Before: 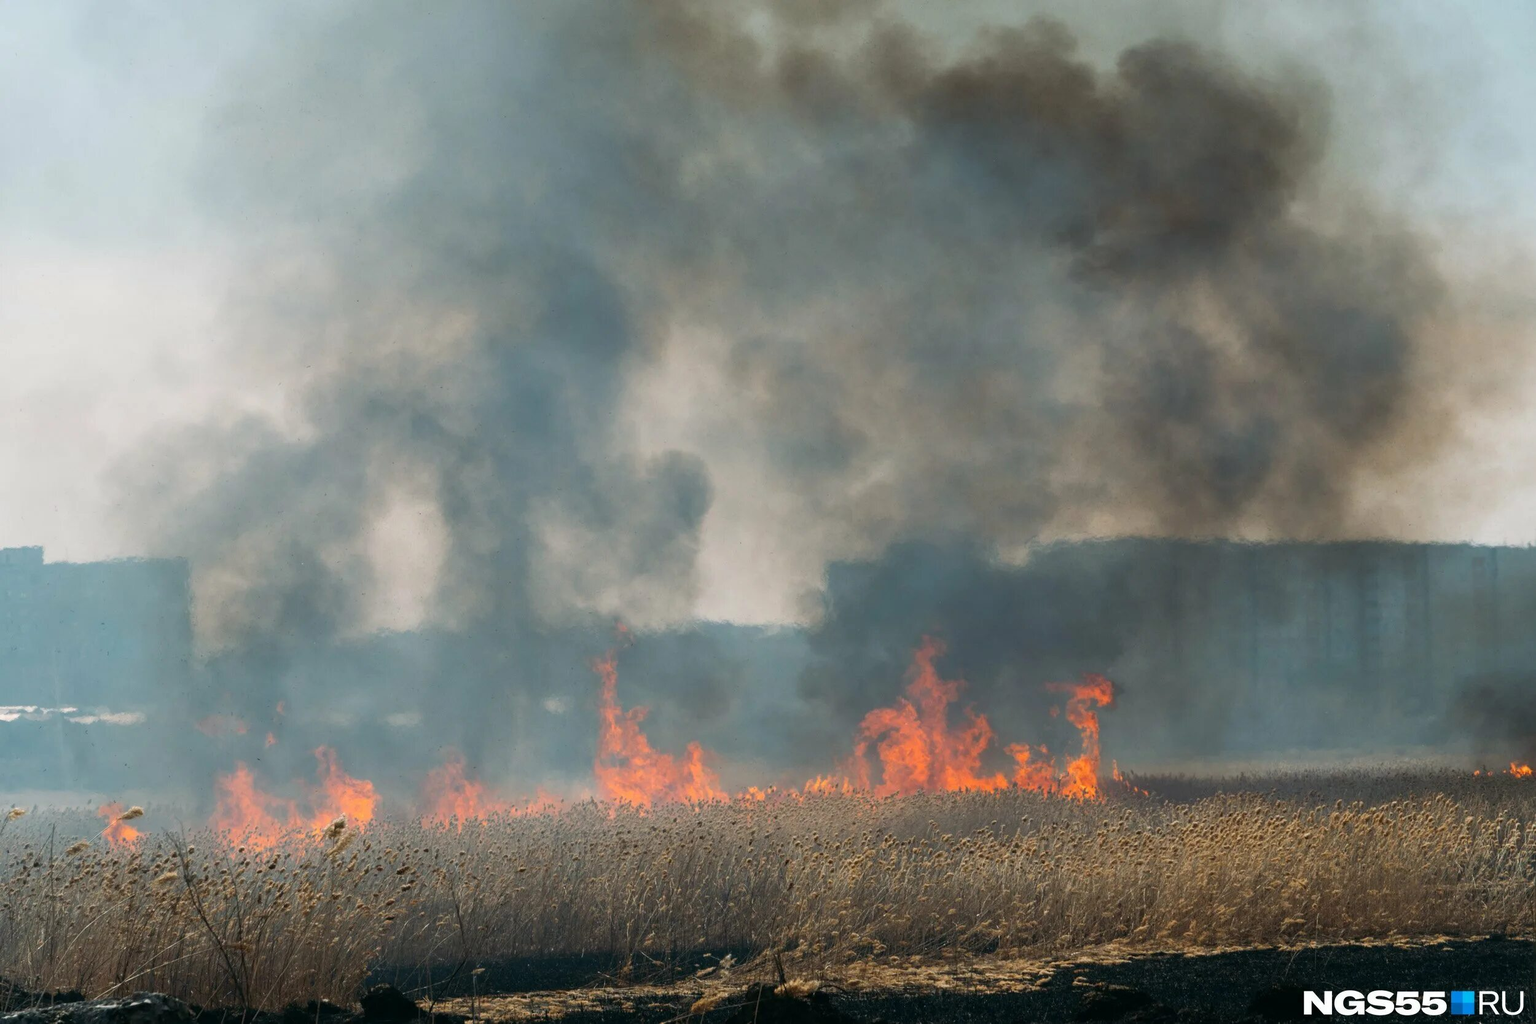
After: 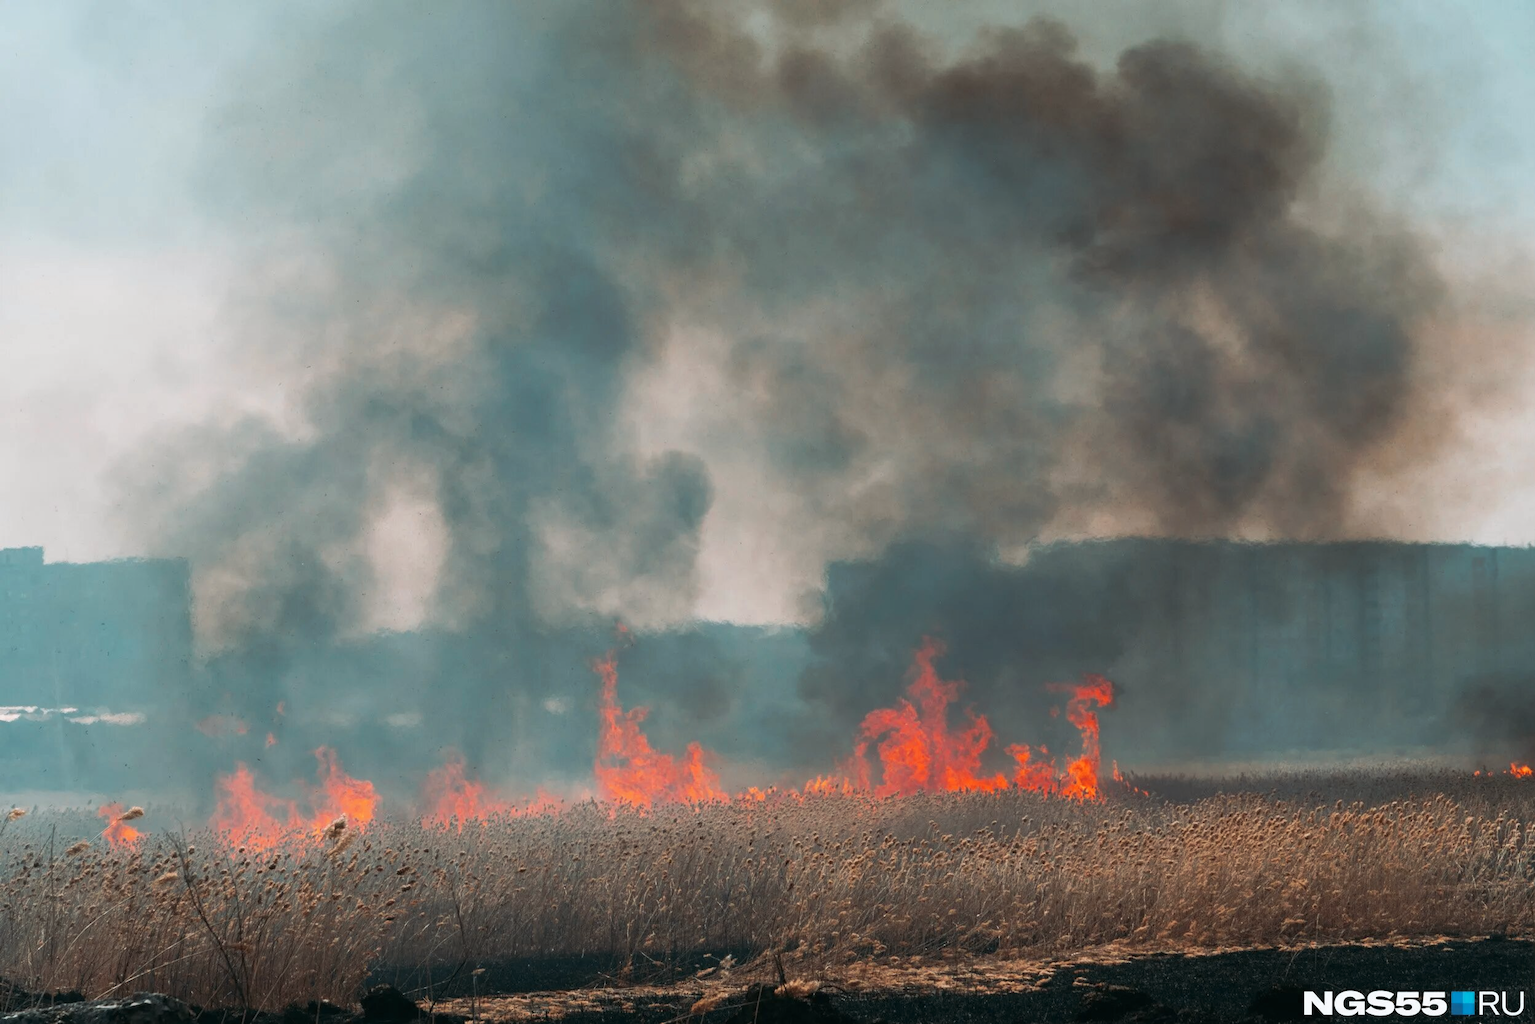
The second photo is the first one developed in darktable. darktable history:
tone curve: curves: ch0 [(0, 0) (0.003, 0.003) (0.011, 0.015) (0.025, 0.031) (0.044, 0.056) (0.069, 0.083) (0.1, 0.113) (0.136, 0.145) (0.177, 0.184) (0.224, 0.225) (0.277, 0.275) (0.335, 0.327) (0.399, 0.385) (0.468, 0.447) (0.543, 0.528) (0.623, 0.611) (0.709, 0.703) (0.801, 0.802) (0.898, 0.902) (1, 1)], preserve colors none
color look up table: target L [95.28, 83.49, 90.29, 82.86, 80.26, 71.95, 68.69, 65.52, 63.85, 56.18, 48.01, 30.98, 200.63, 82.51, 73.67, 60.85, 55.49, 60.83, 53.62, 54.5, 50.84, 46.51, 35.59, 30.48, 30.06, 0, 90.26, 72.8, 75.51, 65.17, 58, 48.64, 59.04, 54.93, 54, 49.01, 48.3, 41.31, 42.36, 26.89, 22.51, 16.05, 7.07, 92.41, 82.11, 70.07, 67.21, 53.64, 45.44], target a [-11.94, -53.5, -18.95, 6.559, -5.034, -49.8, -39.27, -13.3, 10.37, -38.39, -6.467, -23.63, 0, 10.64, 30.37, 60.22, 66.17, 23.33, 52.23, 76.78, 73.8, 70.64, 60.24, 49.8, 9.438, 0, 11.59, 33.89, -4.986, 47.07, 66.16, 76.61, -6.164, 22.51, -1.244, 74.57, 20.61, 38.3, 1.279, 56.15, -5.484, 32.94, 29.92, -20.4, -41.88, -32.47, -23.83, -20.58, -23.6], target b [81.48, 7.289, 67.8, 40.65, 10.55, 46.09, 9.517, 41.12, 58.09, 32.52, 33.6, 13.27, 0, 79.16, 37.54, 63.89, 26.35, 25.12, 63.4, 69.4, 67.8, 35.82, 42.66, 43.08, 11.59, 0, -2.823, -27.76, -24.87, 4.666, 1.172, -40.66, -39.28, -5.387, 0.576, 2.167, -55.12, -29.42, -51.94, -51.69, -25.02, -8.439, -50.97, -10.05, -16.73, -15.37, -34.26, -26.85, -7.556], num patches 49
